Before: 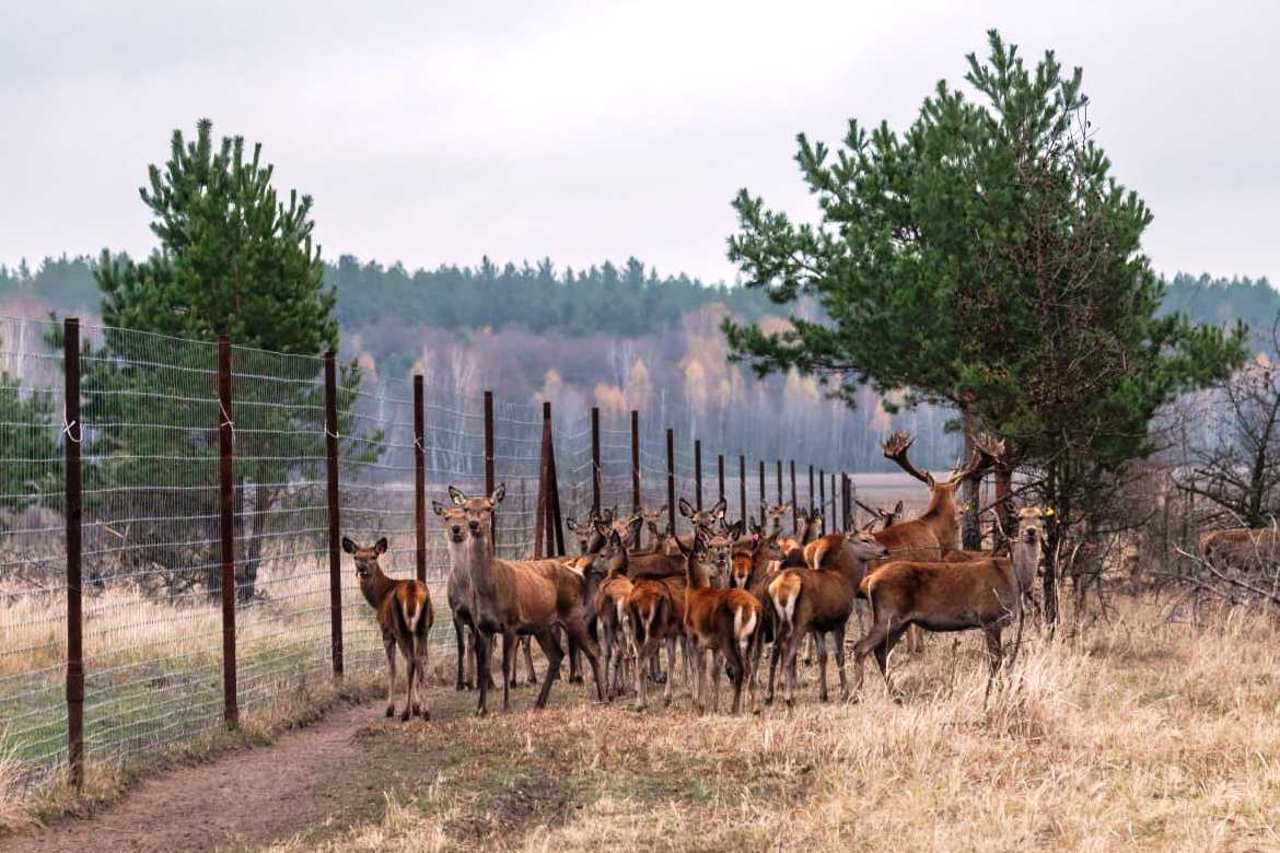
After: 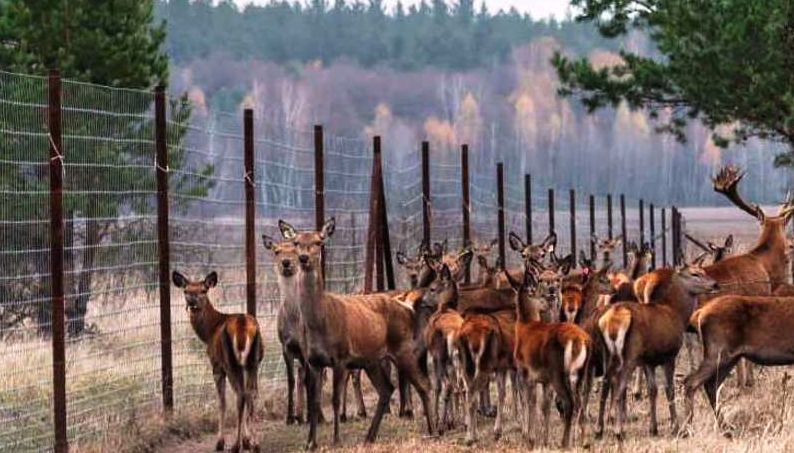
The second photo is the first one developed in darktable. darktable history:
crop: left 13.312%, top 31.28%, right 24.627%, bottom 15.582%
tone curve: curves: ch0 [(0, 0) (0.003, 0.014) (0.011, 0.019) (0.025, 0.029) (0.044, 0.047) (0.069, 0.071) (0.1, 0.101) (0.136, 0.131) (0.177, 0.166) (0.224, 0.212) (0.277, 0.263) (0.335, 0.32) (0.399, 0.387) (0.468, 0.459) (0.543, 0.541) (0.623, 0.626) (0.709, 0.717) (0.801, 0.813) (0.898, 0.909) (1, 1)], preserve colors none
